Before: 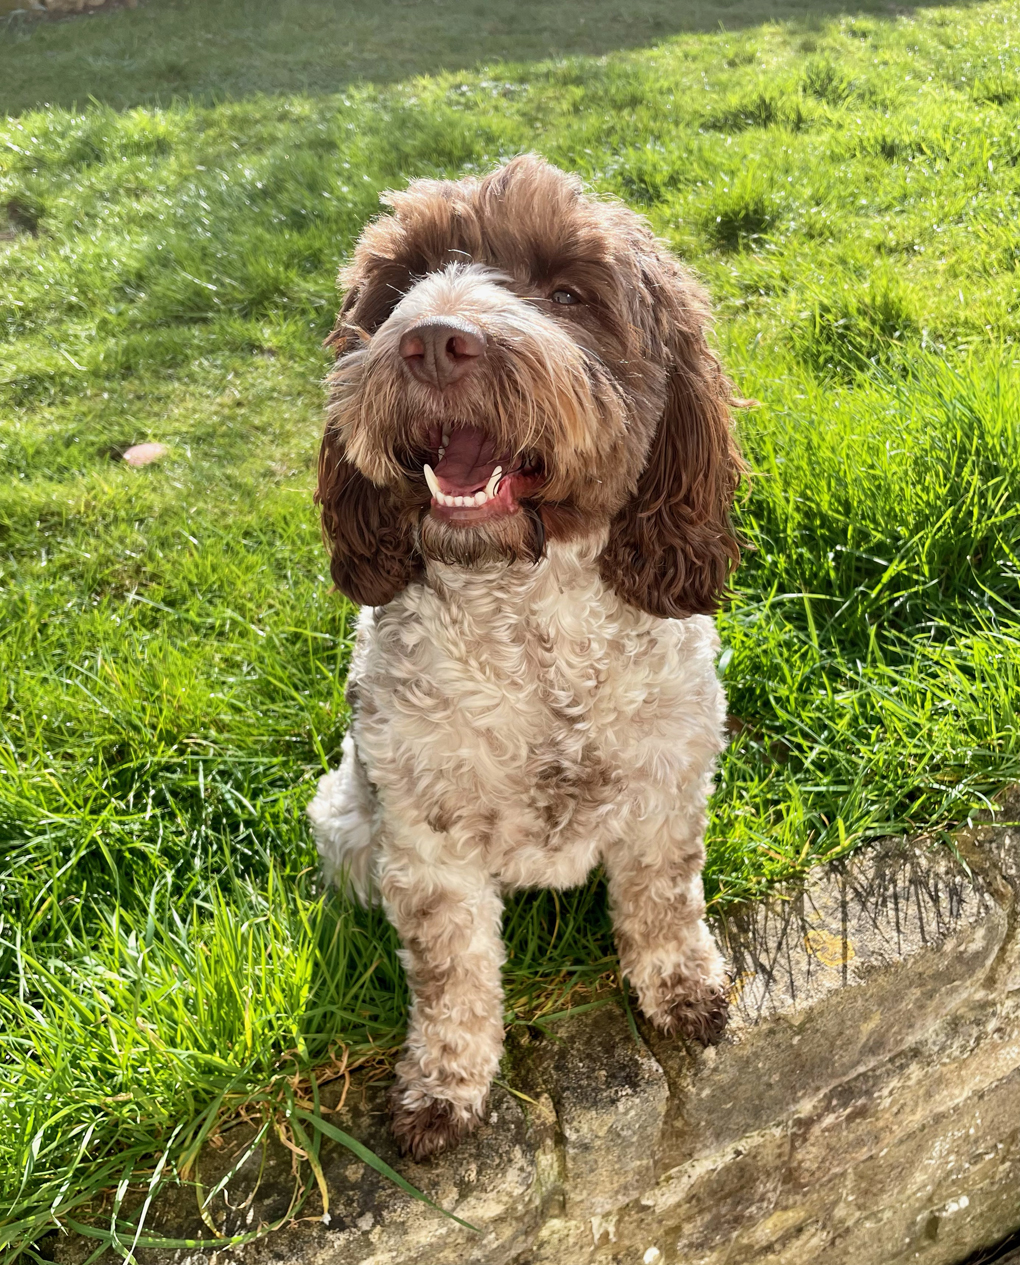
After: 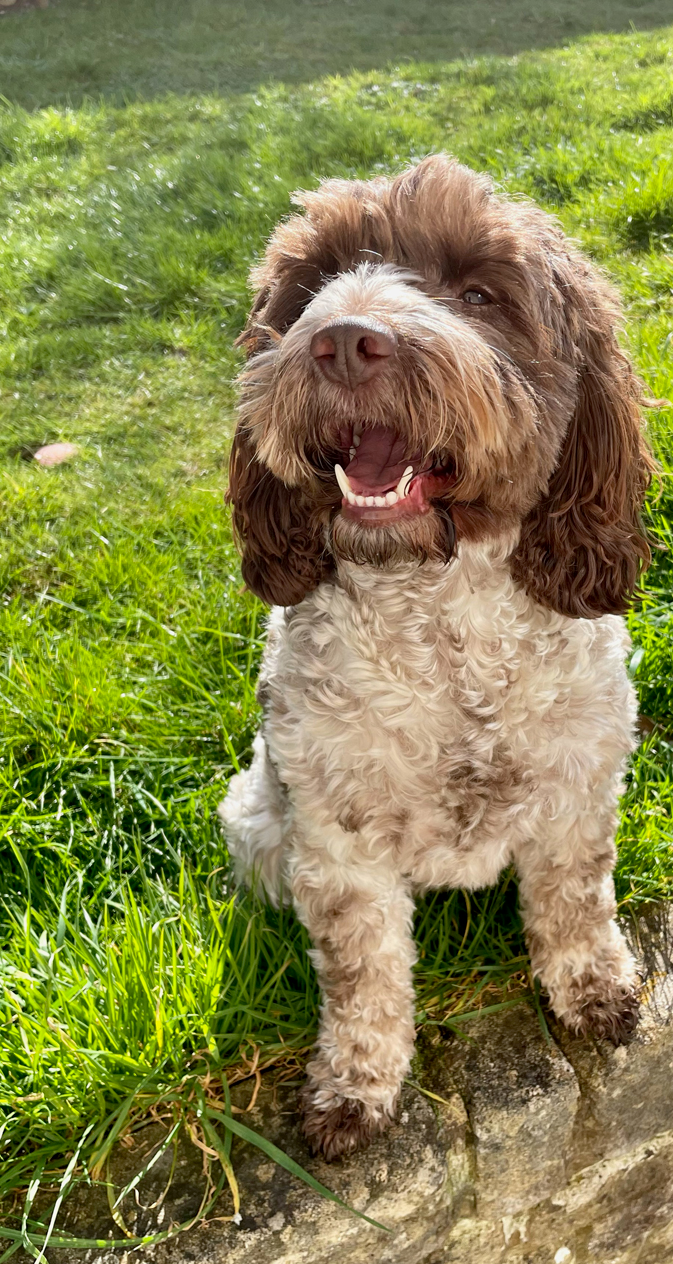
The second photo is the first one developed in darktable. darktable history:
local contrast: mode bilateral grid, contrast 100, coarseness 100, detail 90%, midtone range 0.2
crop and rotate: left 8.819%, right 25.193%
